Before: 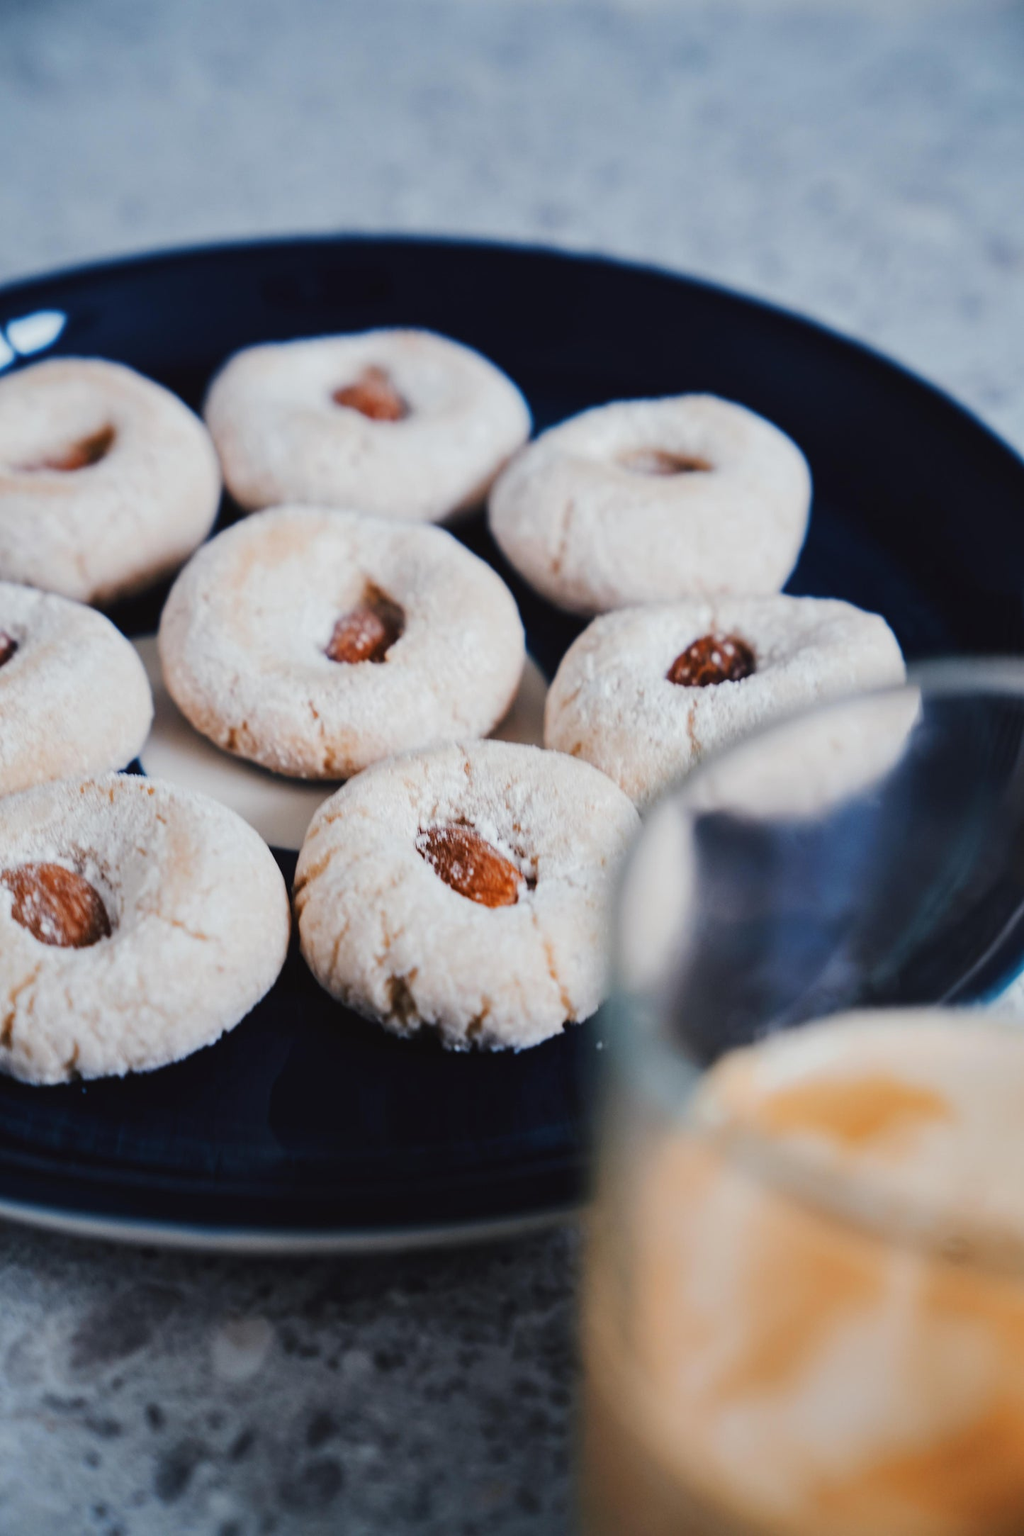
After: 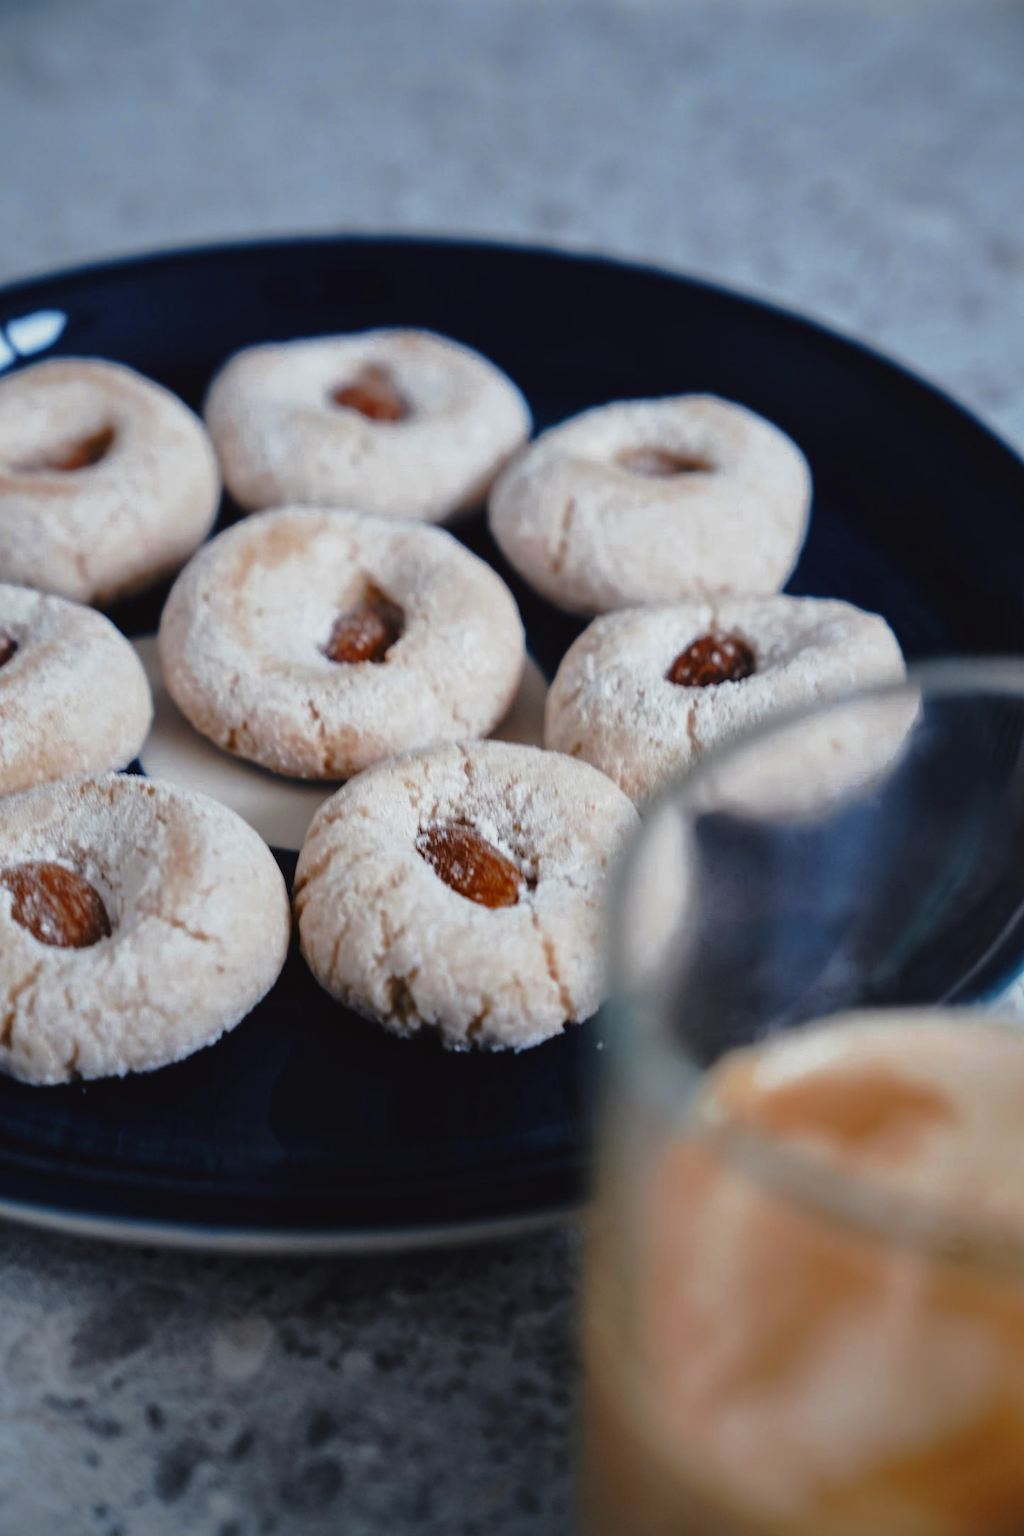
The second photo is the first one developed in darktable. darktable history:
tone curve: curves: ch0 [(0, 0) (0.48, 0.431) (0.7, 0.609) (0.864, 0.854) (1, 1)], preserve colors none
color zones: curves: ch0 [(0.27, 0.396) (0.563, 0.504) (0.75, 0.5) (0.787, 0.307)]
